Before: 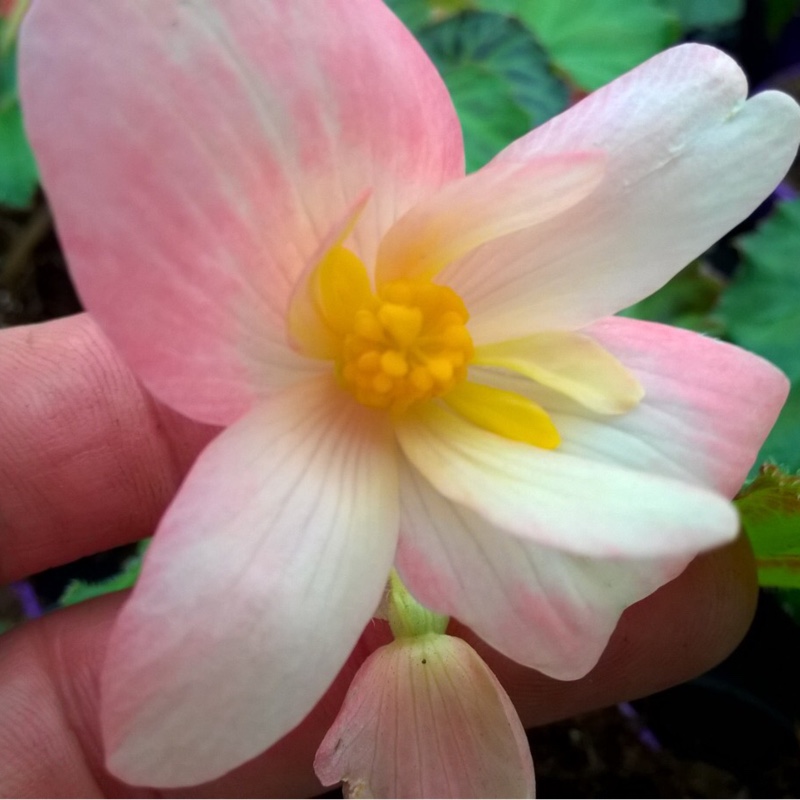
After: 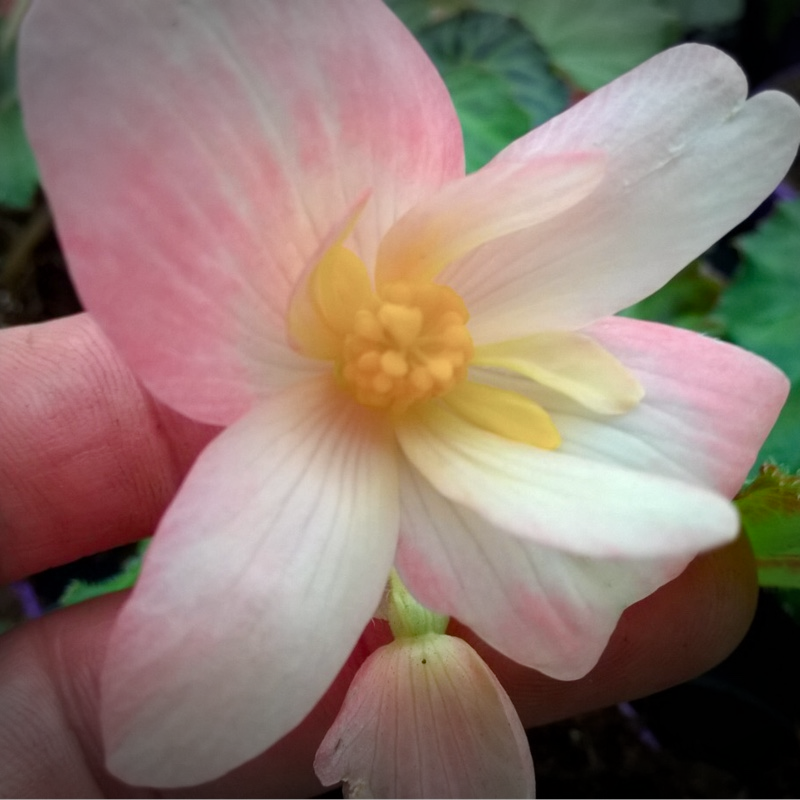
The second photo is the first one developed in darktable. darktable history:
color balance rgb: perceptual saturation grading › global saturation 0.536%, perceptual saturation grading › highlights -30.882%, perceptual saturation grading › shadows 19.462%
shadows and highlights: radius 332.32, shadows 53.7, highlights -99.89, compress 94.47%, soften with gaussian
vignetting: fall-off start 99.33%, width/height ratio 1.309, unbound false
